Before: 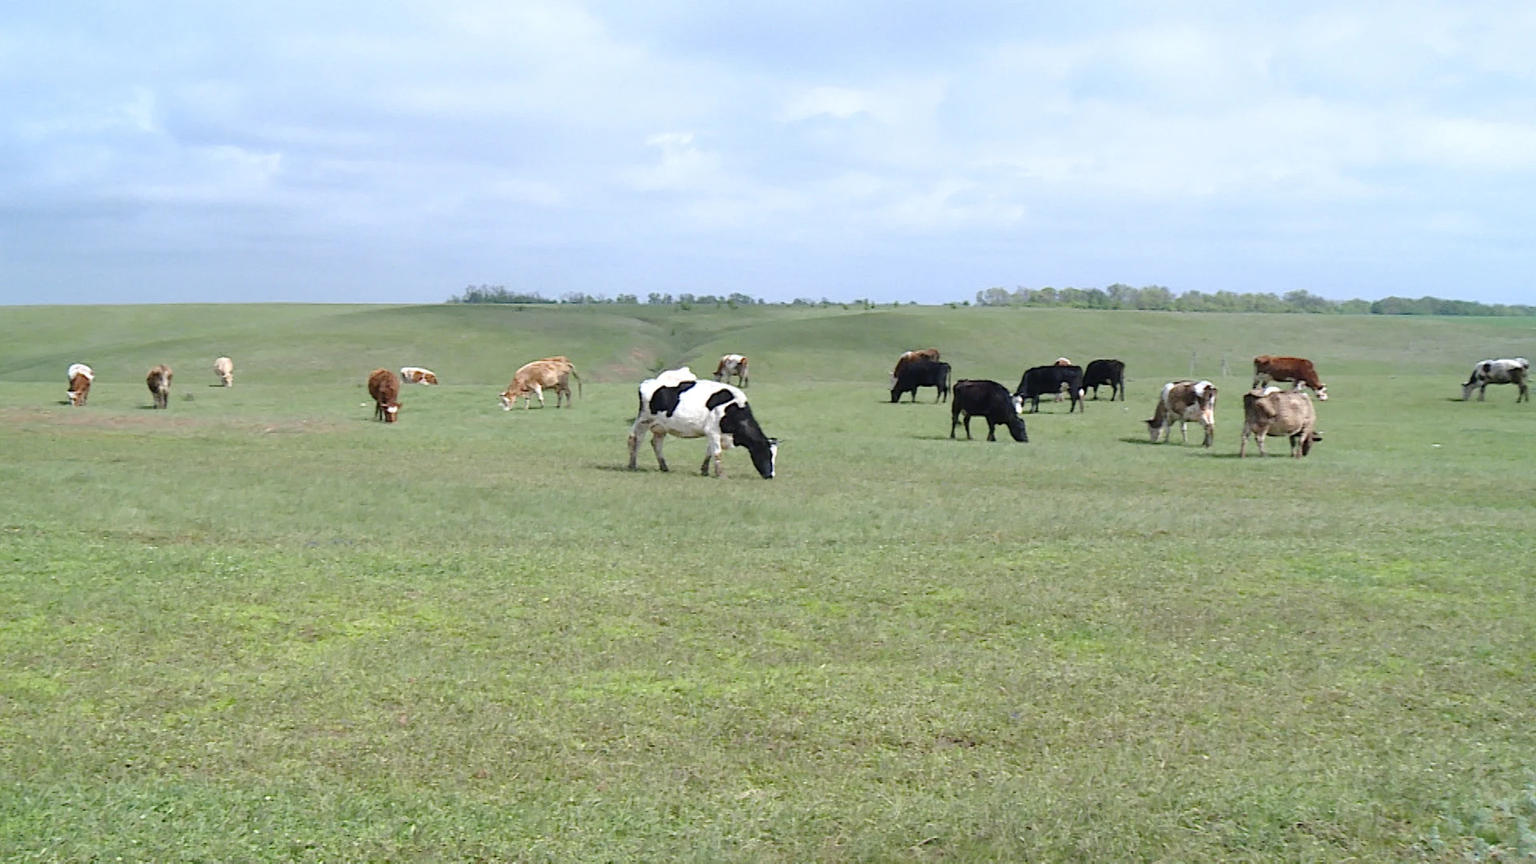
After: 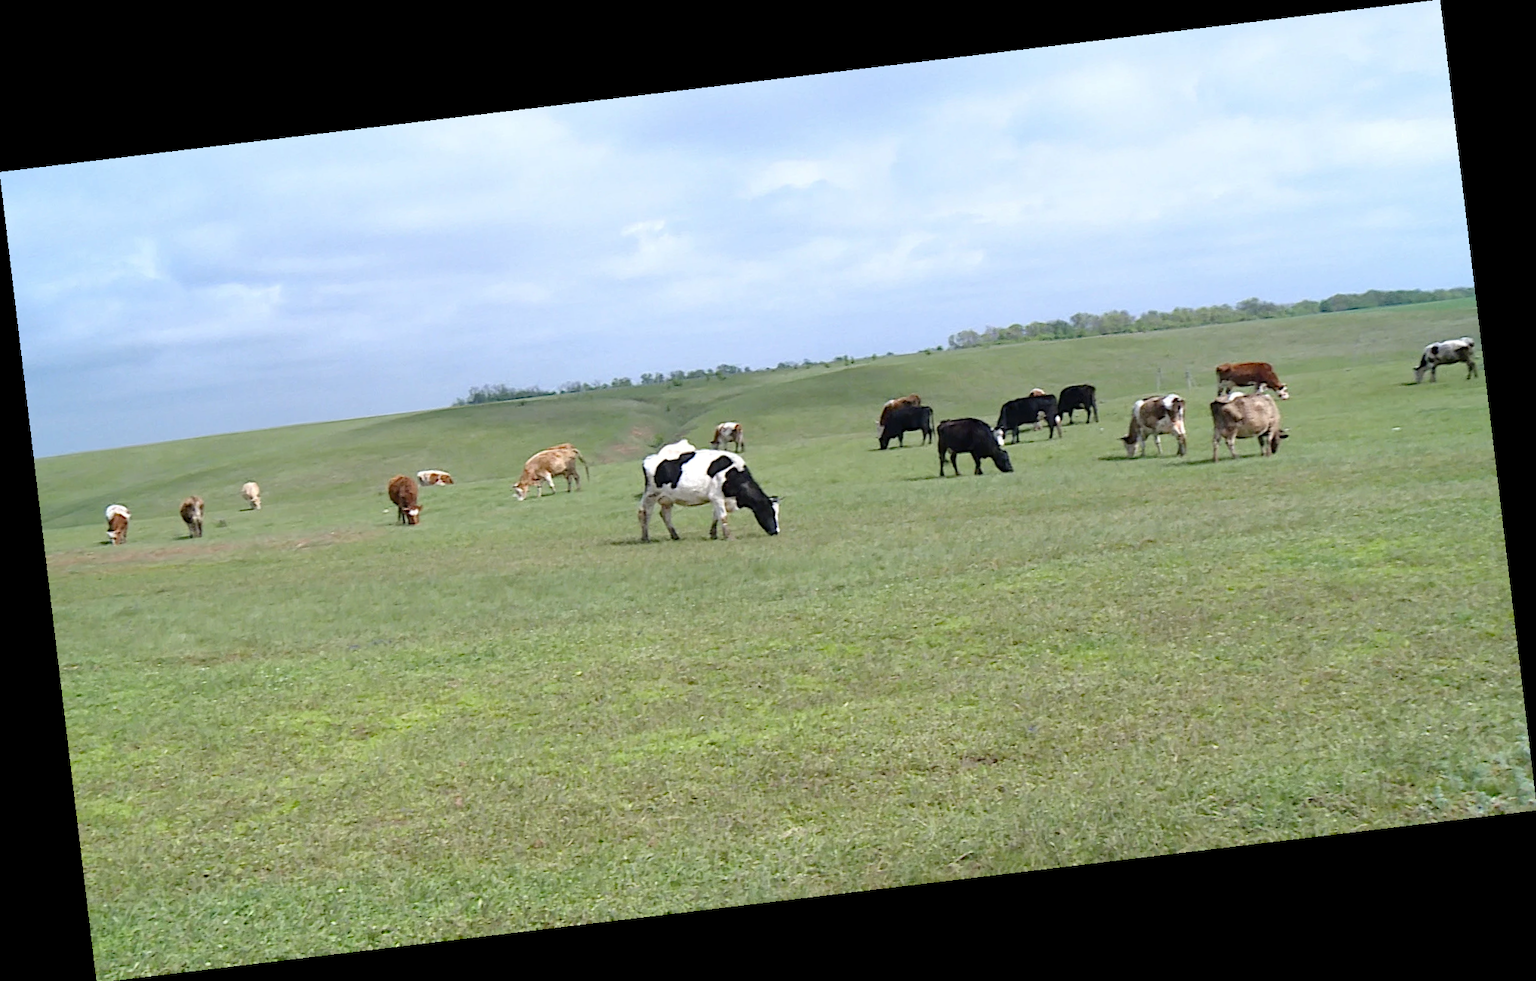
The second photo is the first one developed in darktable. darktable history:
haze removal: compatibility mode true, adaptive false
rotate and perspective: rotation -6.83°, automatic cropping off
